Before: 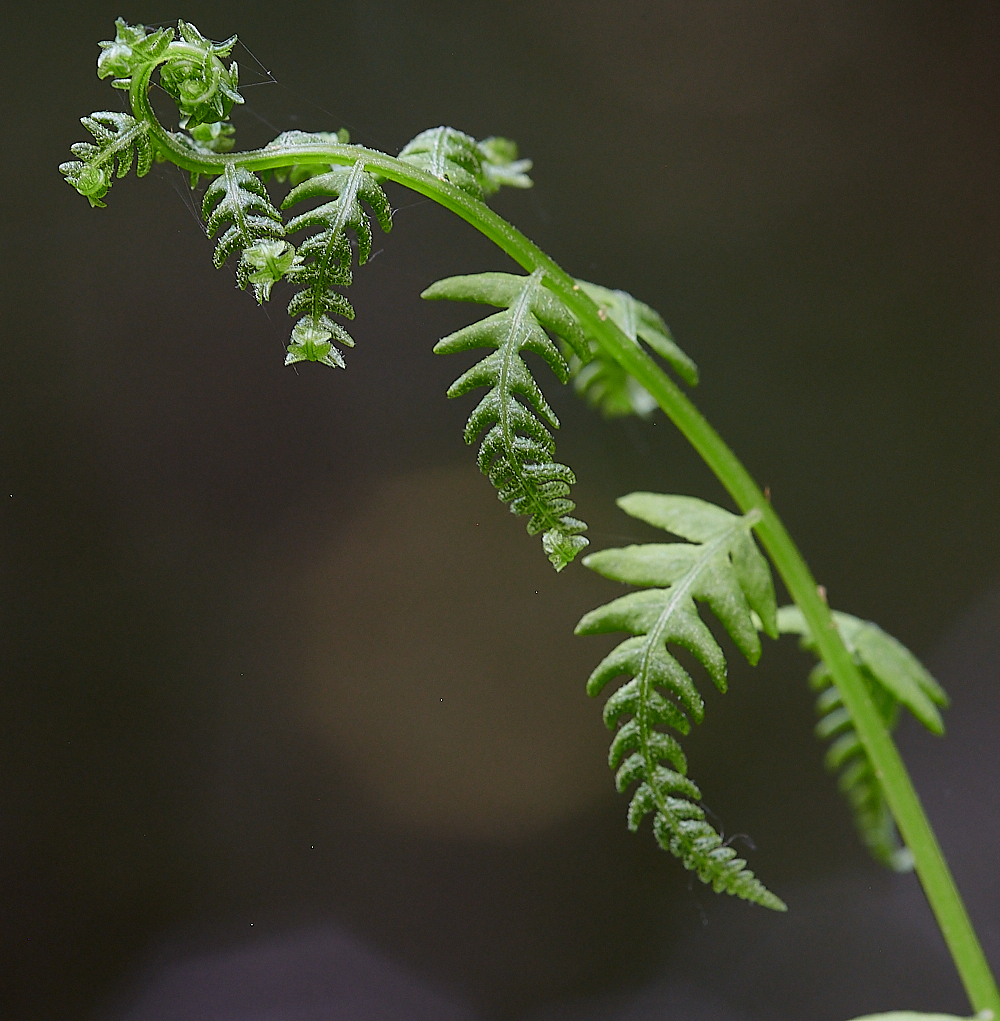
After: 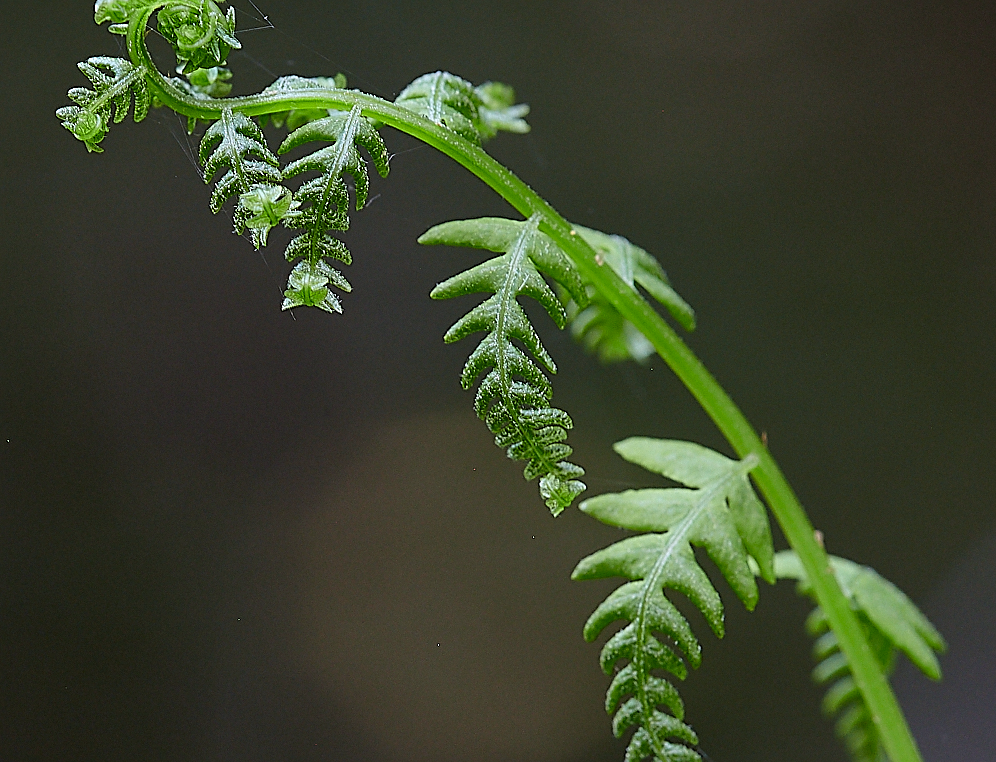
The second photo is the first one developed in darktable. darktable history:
sharpen: on, module defaults
crop: left 0.387%, top 5.469%, bottom 19.809%
color calibration: output R [1.003, 0.027, -0.041, 0], output G [-0.018, 1.043, -0.038, 0], output B [0.071, -0.086, 1.017, 0], illuminant as shot in camera, x 0.359, y 0.362, temperature 4570.54 K
